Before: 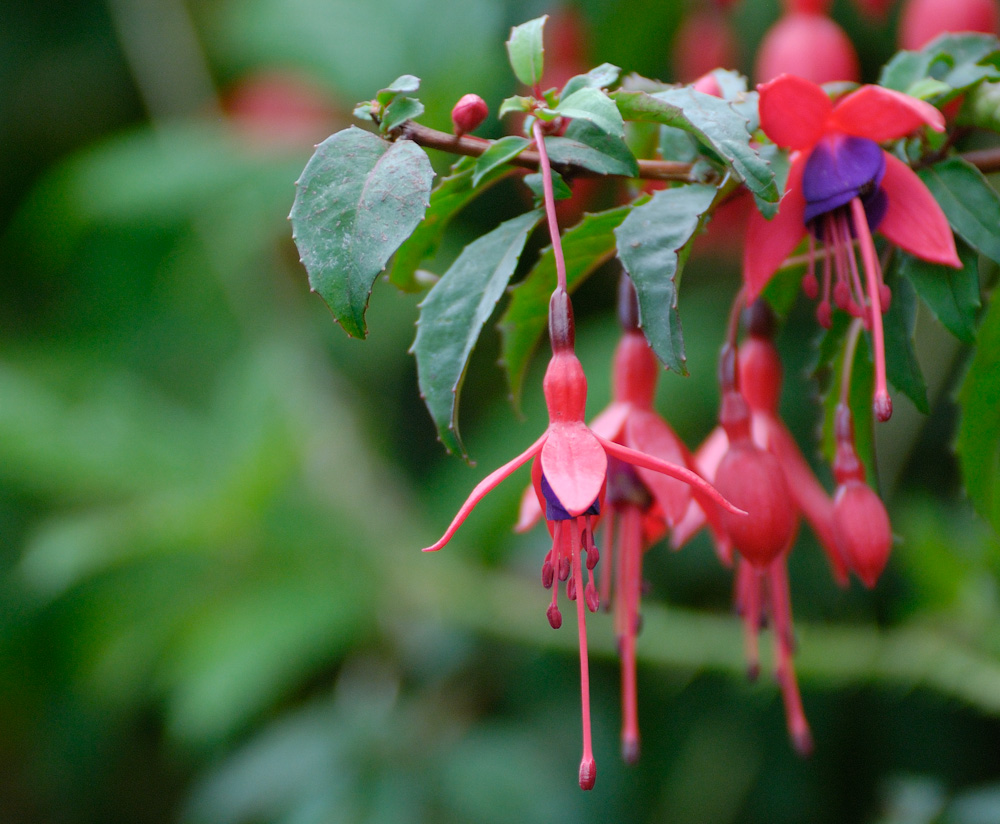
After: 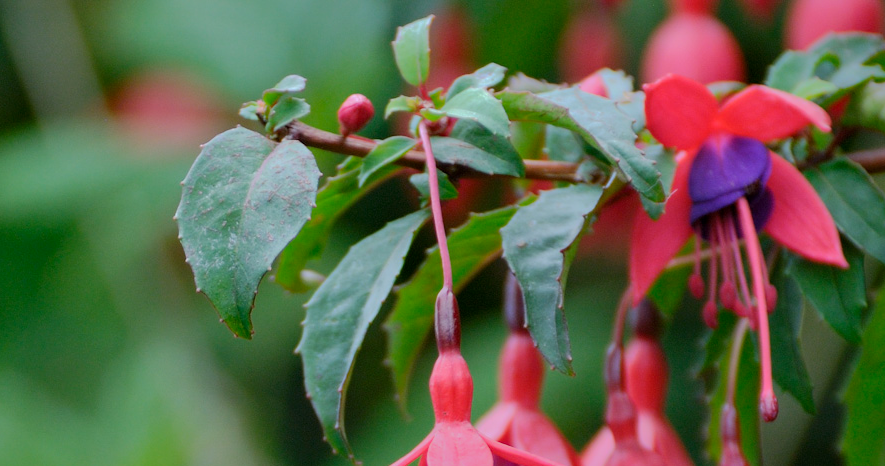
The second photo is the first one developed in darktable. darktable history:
crop and rotate: left 11.408%, bottom 43.375%
shadows and highlights: shadows -19.24, highlights -73.38
contrast equalizer: octaves 7, y [[0.6 ×6], [0.55 ×6], [0 ×6], [0 ×6], [0 ×6]], mix 0.143
